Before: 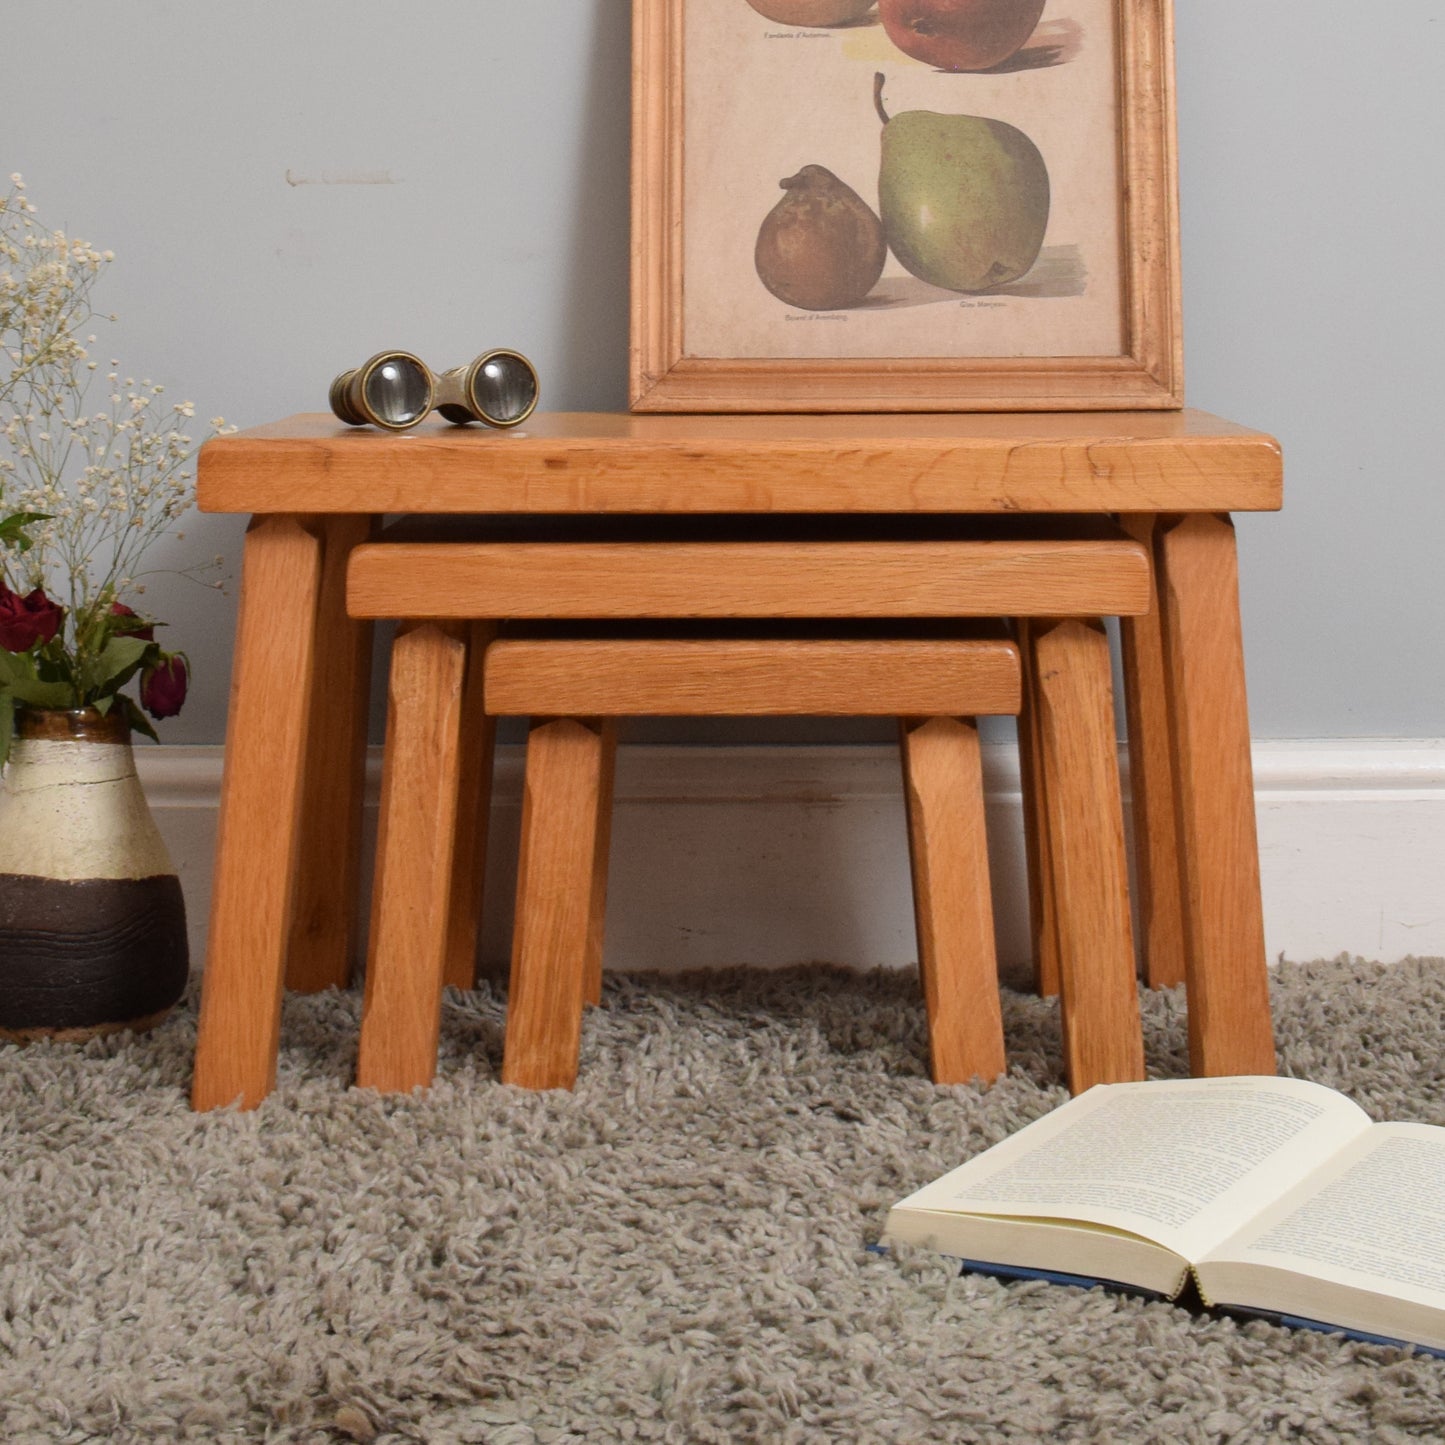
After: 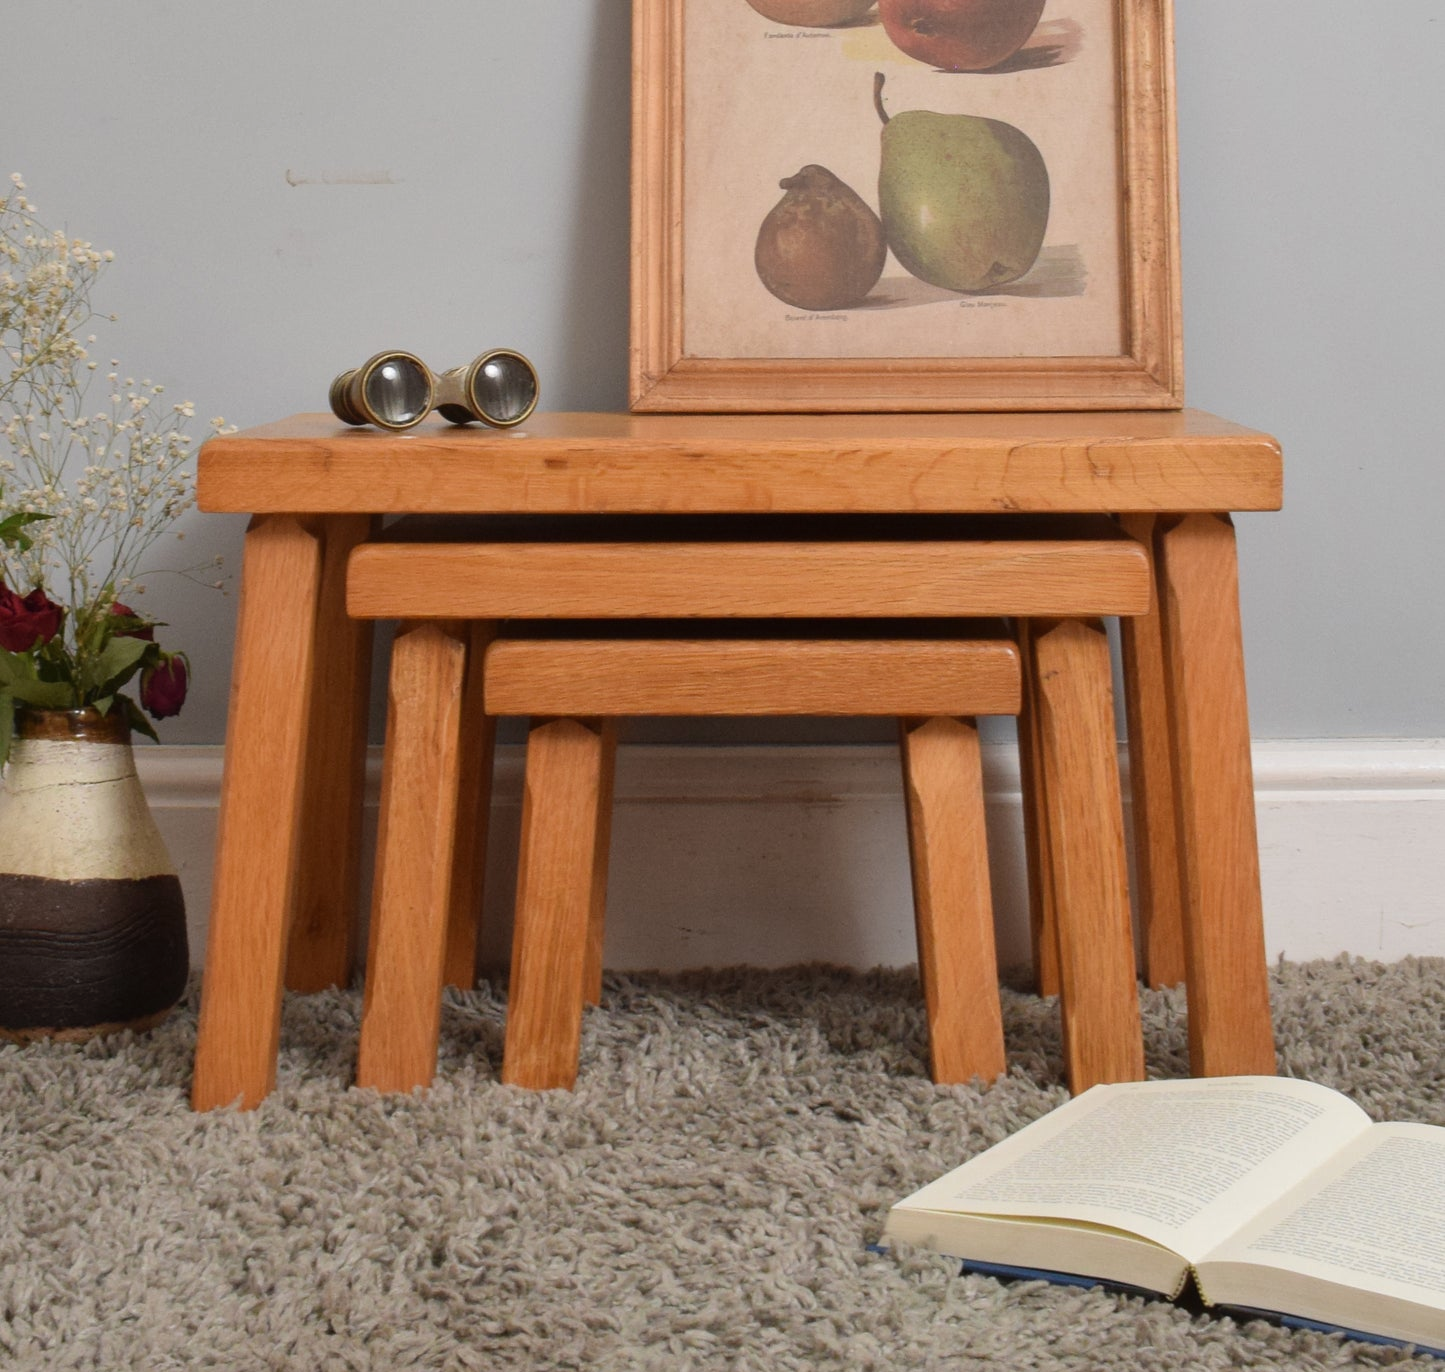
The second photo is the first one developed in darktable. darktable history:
shadows and highlights: shadows 29.66, highlights -30.46, low approximation 0.01, soften with gaussian
crop and rotate: top 0.009%, bottom 5.04%
contrast equalizer: octaves 7, y [[0.6 ×6], [0.55 ×6], [0 ×6], [0 ×6], [0 ×6]], mix -0.085
